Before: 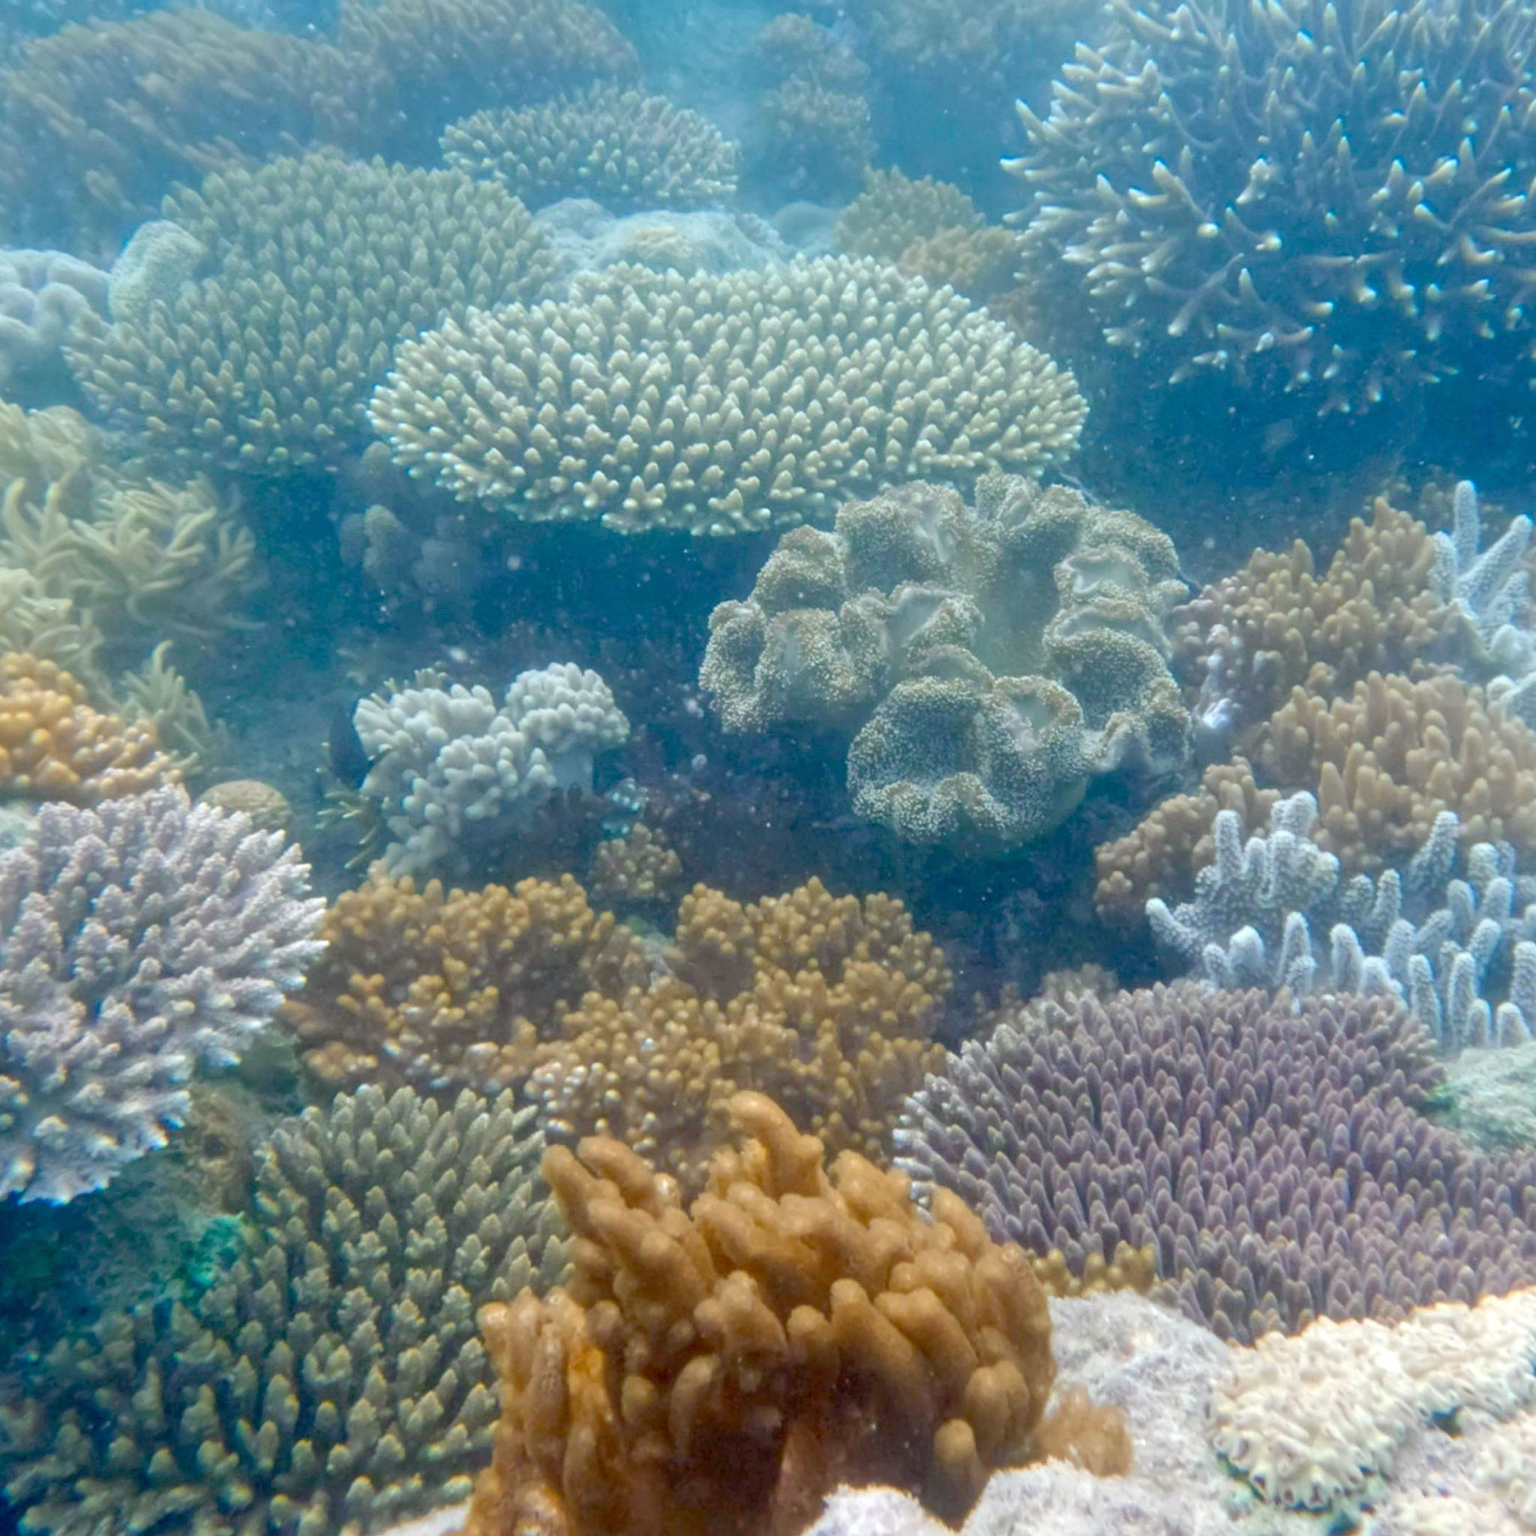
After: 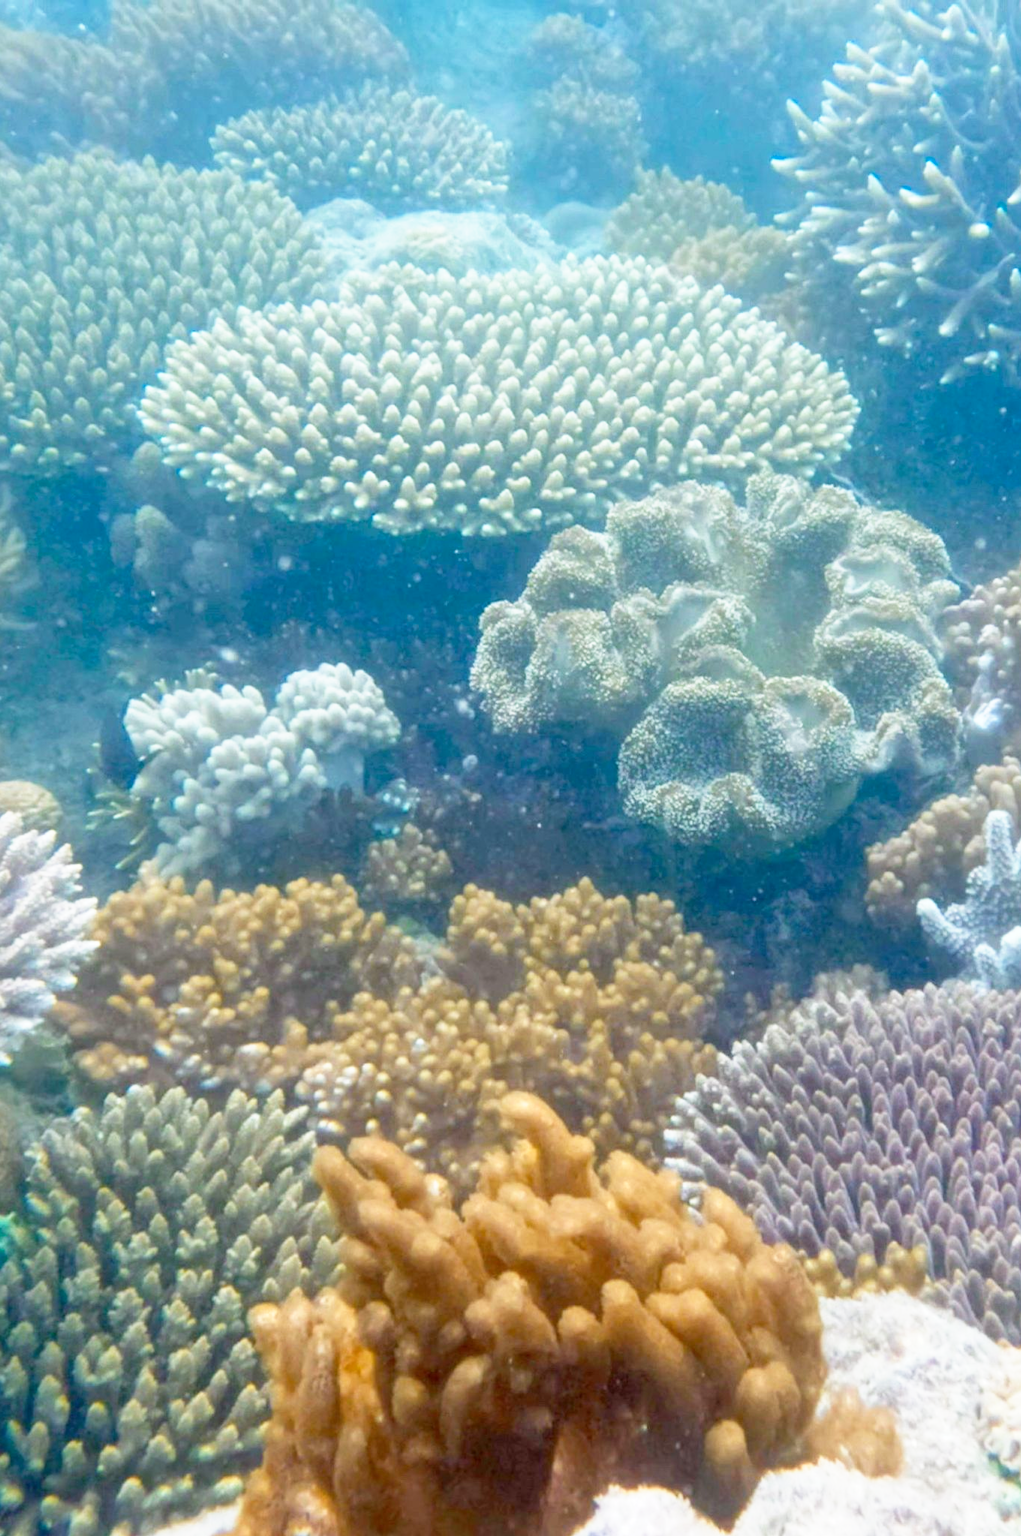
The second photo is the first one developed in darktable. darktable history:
crop and rotate: left 14.966%, right 18.567%
base curve: curves: ch0 [(0, 0) (0.557, 0.834) (1, 1)], preserve colors none
